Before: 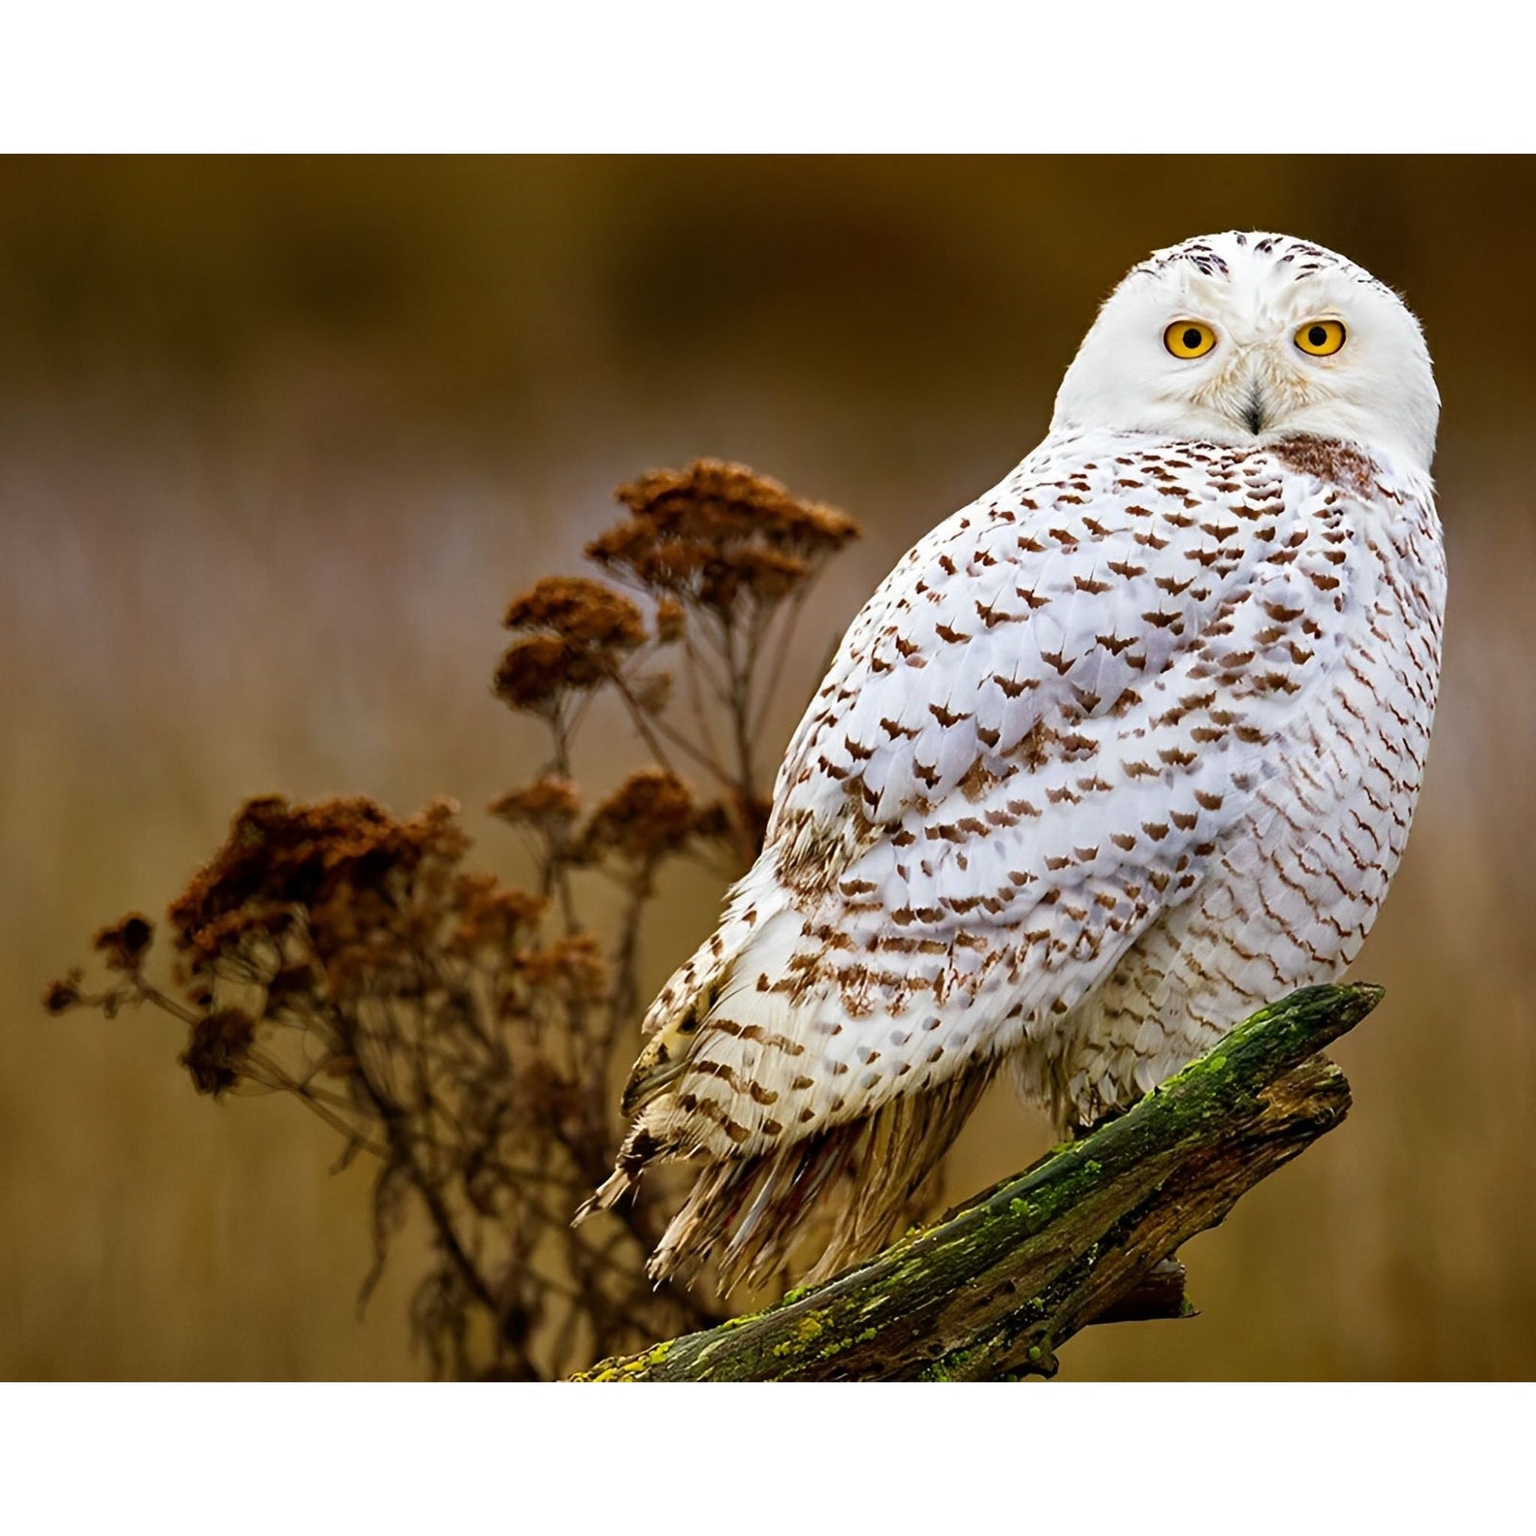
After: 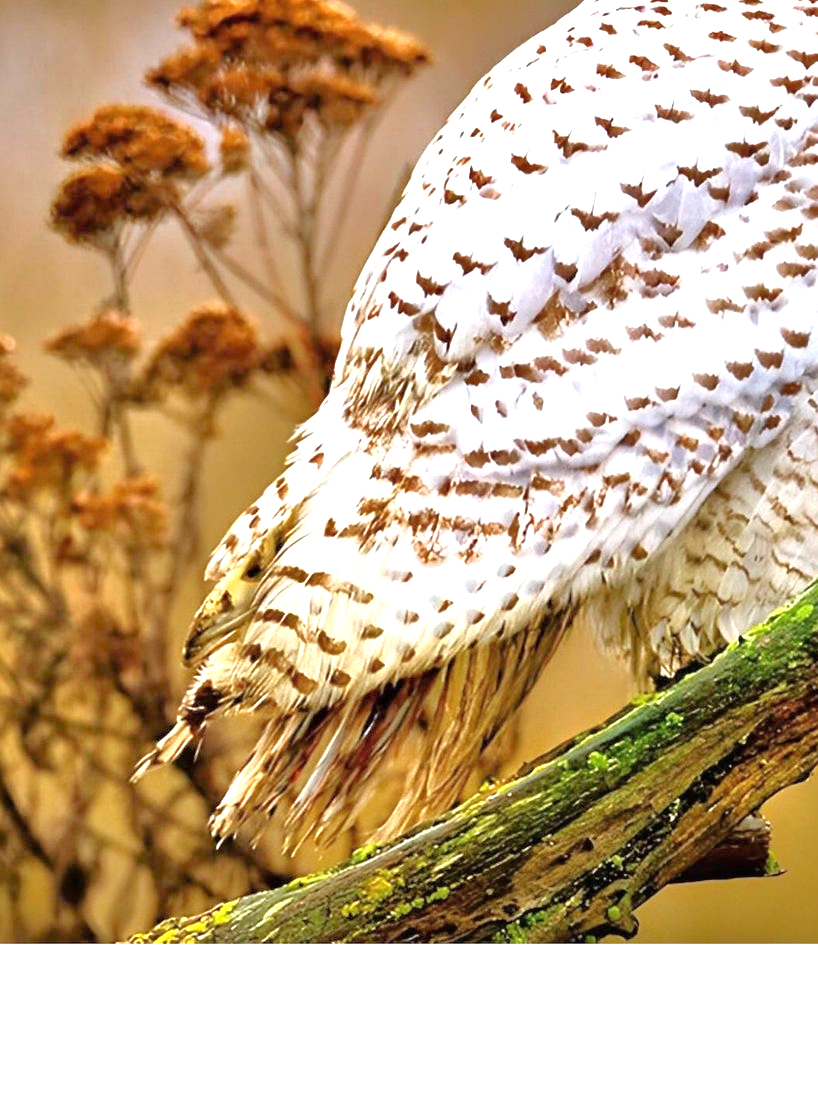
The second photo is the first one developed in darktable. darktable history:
exposure: black level correction 0, exposure 1.105 EV, compensate highlight preservation false
tone equalizer: -7 EV 0.159 EV, -6 EV 0.595 EV, -5 EV 1.18 EV, -4 EV 1.32 EV, -3 EV 1.17 EV, -2 EV 0.6 EV, -1 EV 0.151 EV, mask exposure compensation -0.491 EV
crop and rotate: left 29.031%, top 31.109%, right 19.832%
